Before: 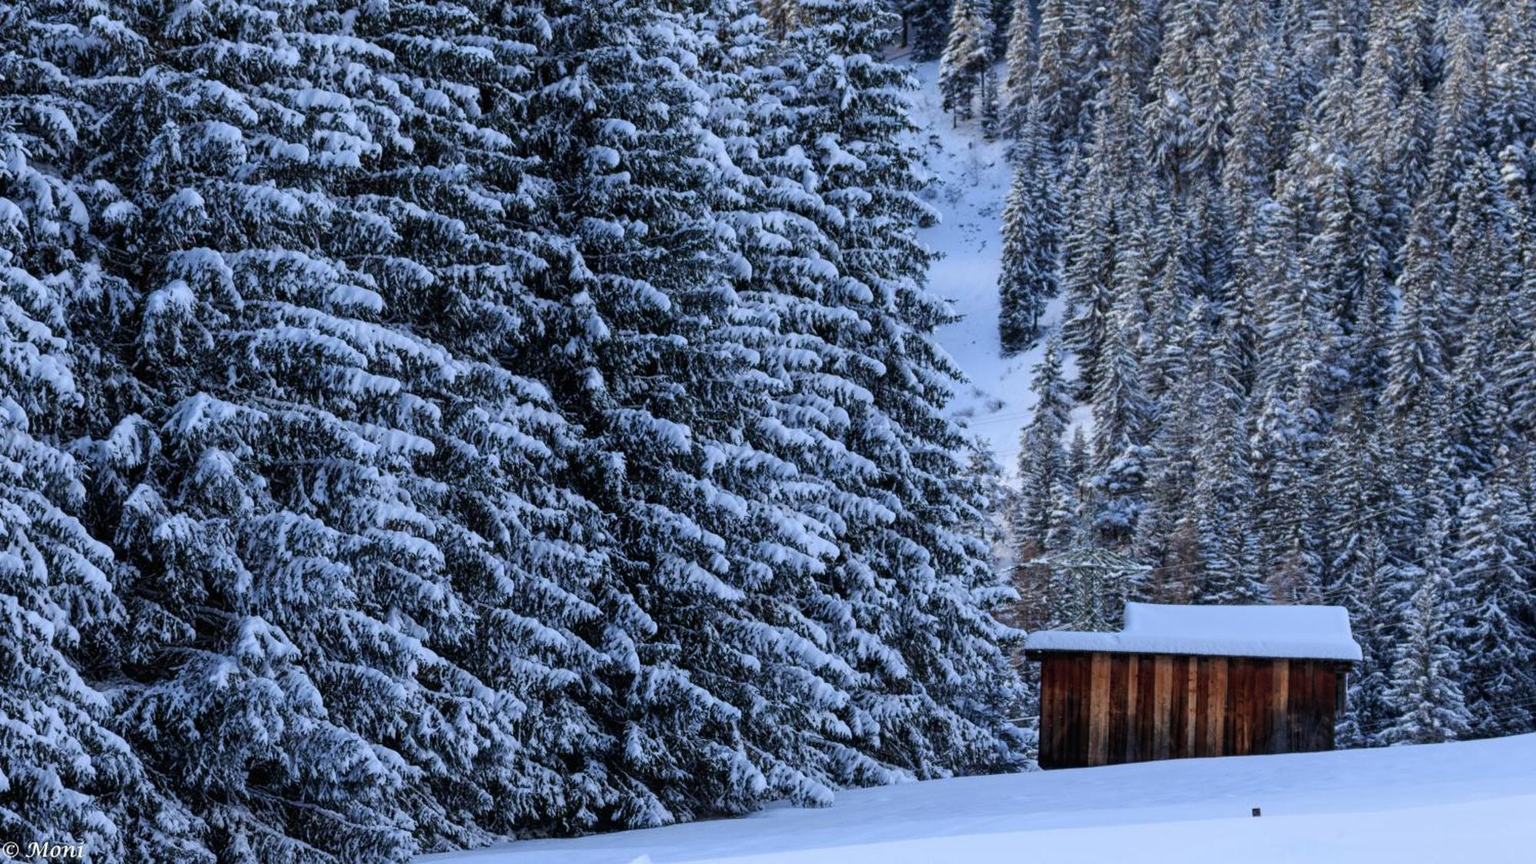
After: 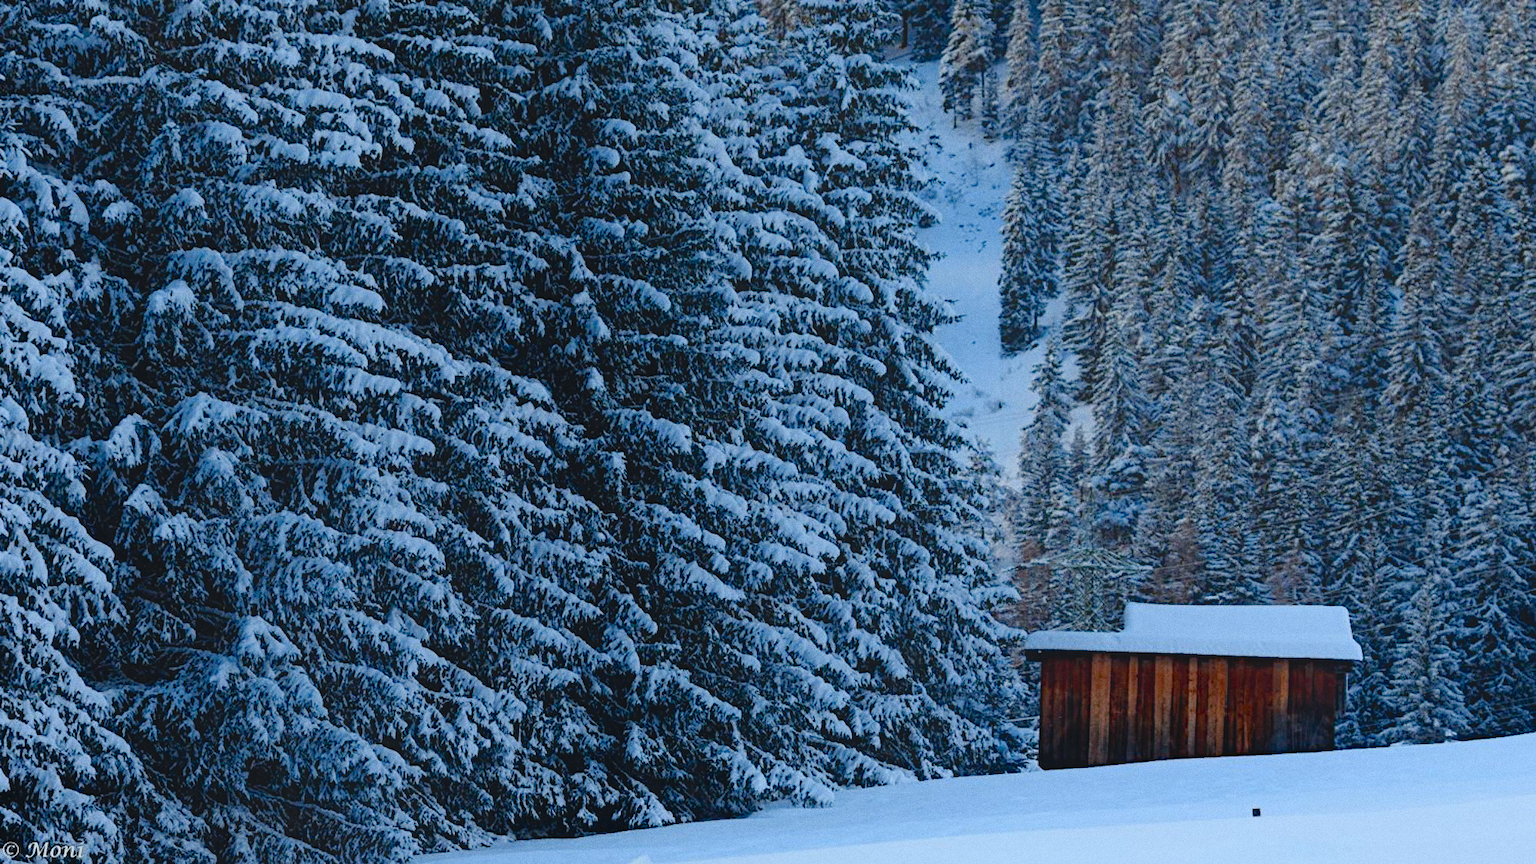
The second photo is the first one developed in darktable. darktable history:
contrast equalizer "soft": octaves 7, y [[0.6 ×6], [0.55 ×6], [0 ×6], [0 ×6], [0 ×6]], mix -1
color balance rgb "basic colorfulness: standard": perceptual saturation grading › global saturation 20%, perceptual saturation grading › highlights -25%, perceptual saturation grading › shadows 25%
color balance rgb "filmic contrast": global offset › luminance 0.5%, perceptual brilliance grading › highlights 10%, perceptual brilliance grading › mid-tones 5%, perceptual brilliance grading › shadows -10%
color balance rgb "blue and orange": shadows lift › chroma 7%, shadows lift › hue 249°, highlights gain › chroma 5%, highlights gain › hue 34.5°
diffuse or sharpen "sharpen demosaicing: AA filter": edge sensitivity 1, 1st order anisotropy 100%, 2nd order anisotropy 100%, 3rd order anisotropy 100%, 4th order anisotropy 100%, 1st order speed -25%, 2nd order speed -25%, 3rd order speed -25%, 4th order speed -25%
diffuse or sharpen "1": radius span 32, 1st order speed 50%, 2nd order speed 50%, 3rd order speed 50%, 4th order speed 50% | blend: blend mode normal, opacity 25%; mask: uniform (no mask)
grain: coarseness 0.47 ISO
rgb primaries "nice": tint hue 2.13°, tint purity 0.7%, red hue 0.028, red purity 1.09, green hue 0.023, green purity 1.08, blue hue -0.084, blue purity 1.17
